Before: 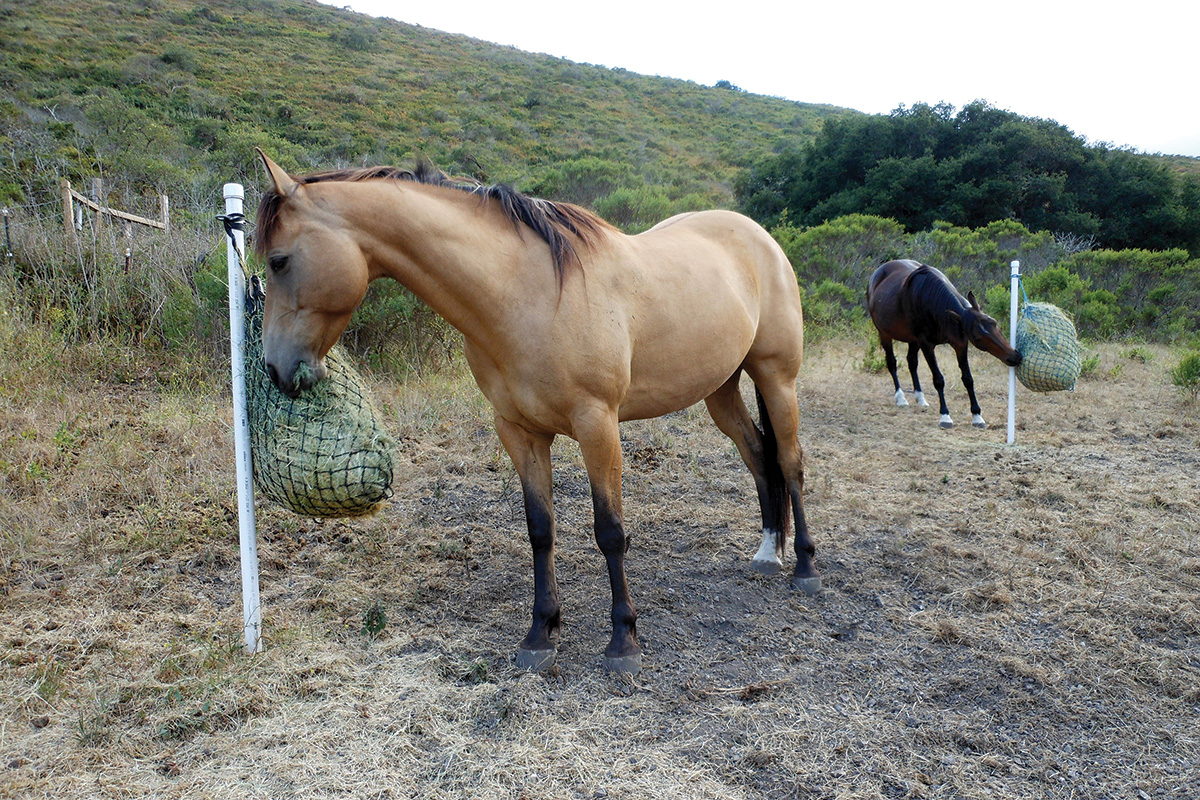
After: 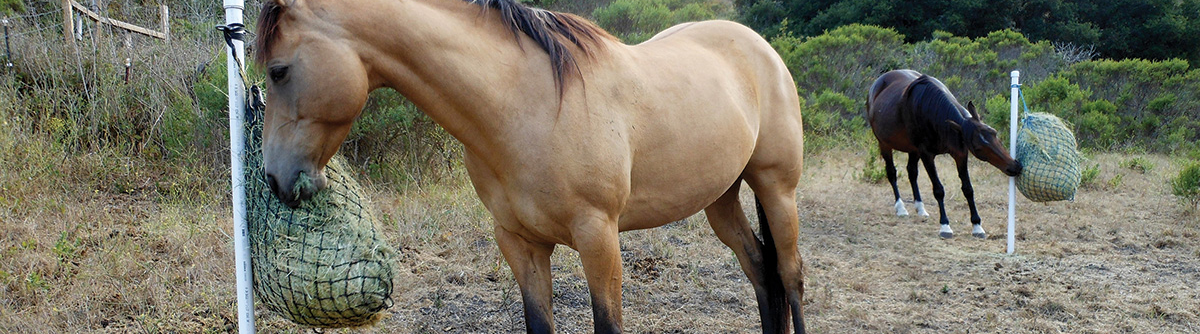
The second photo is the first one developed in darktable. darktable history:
color balance: on, module defaults
crop and rotate: top 23.84%, bottom 34.294%
